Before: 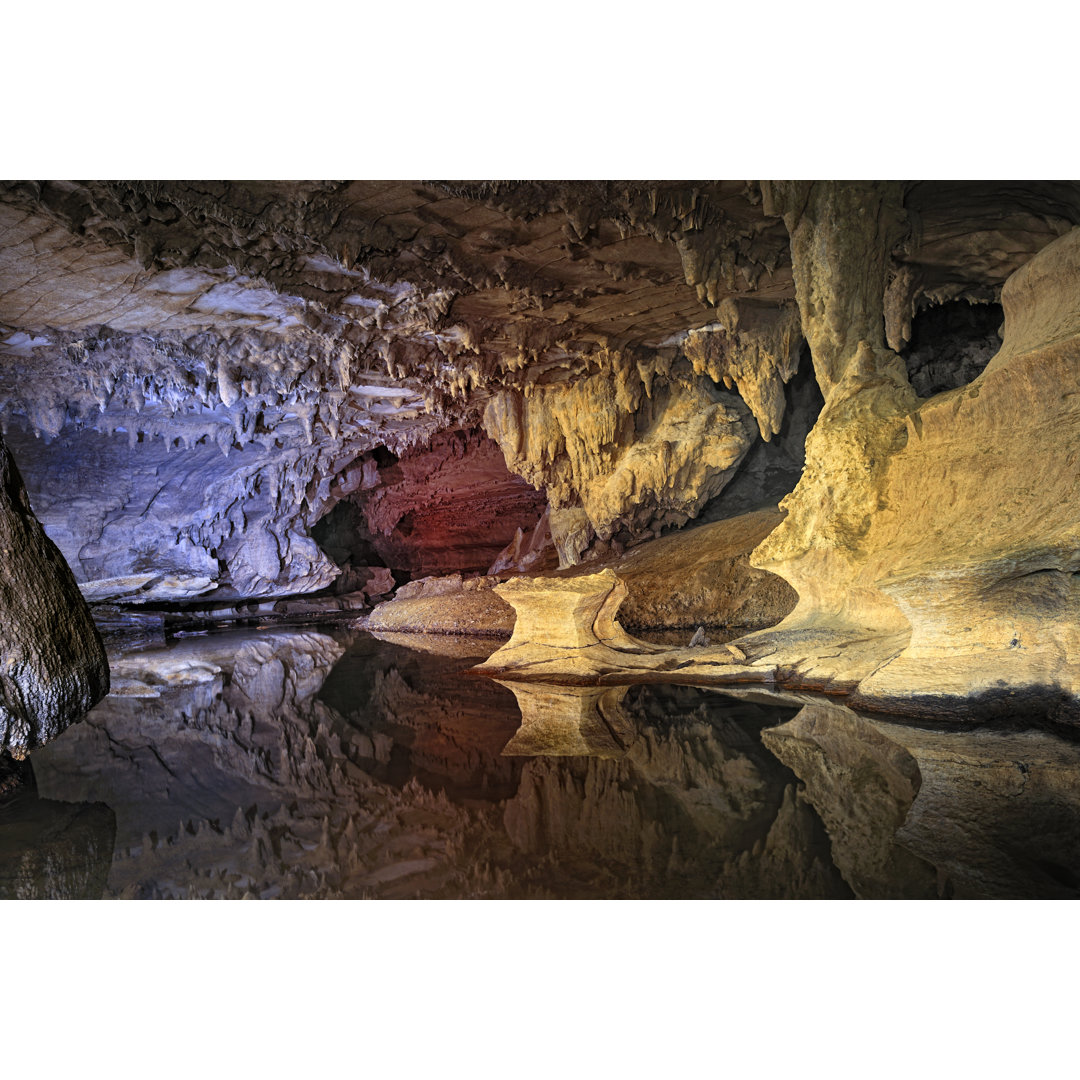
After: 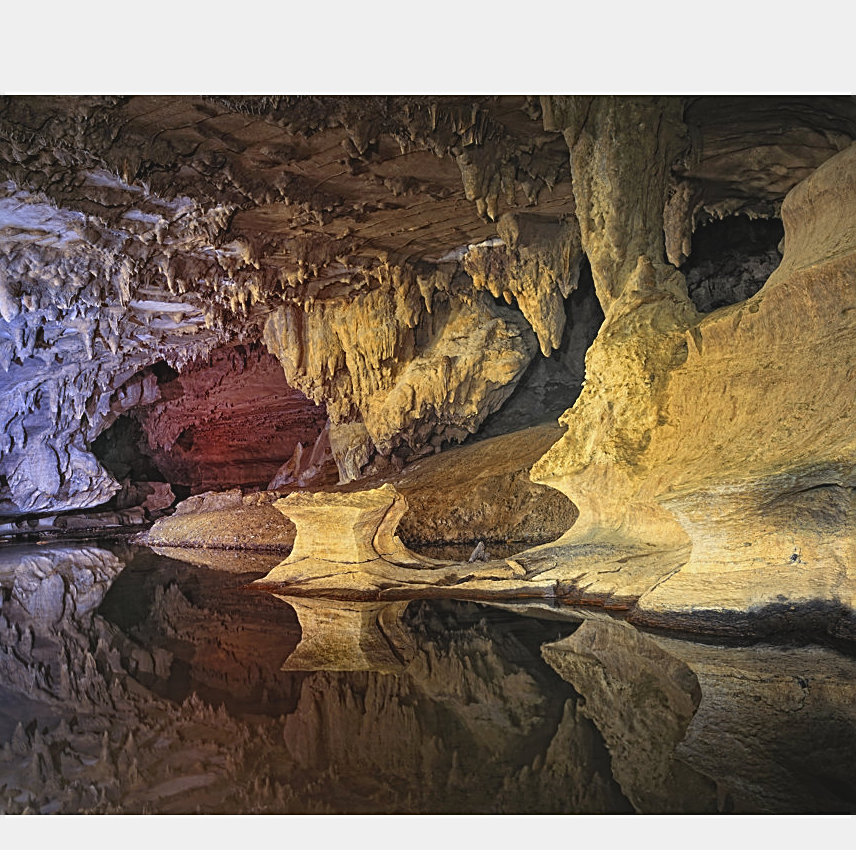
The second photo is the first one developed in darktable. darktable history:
sharpen: amount 0.585
crop and rotate: left 20.388%, top 7.878%, right 0.331%, bottom 13.358%
contrast brightness saturation: contrast -0.109
